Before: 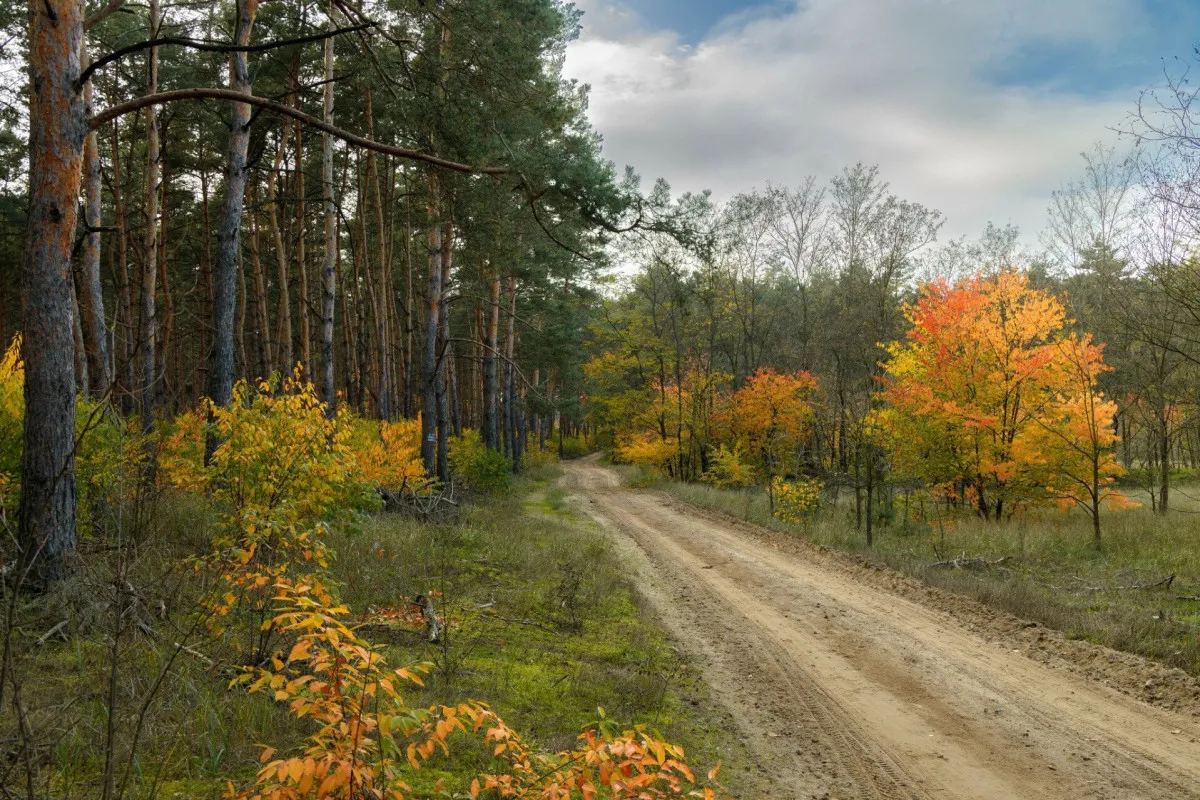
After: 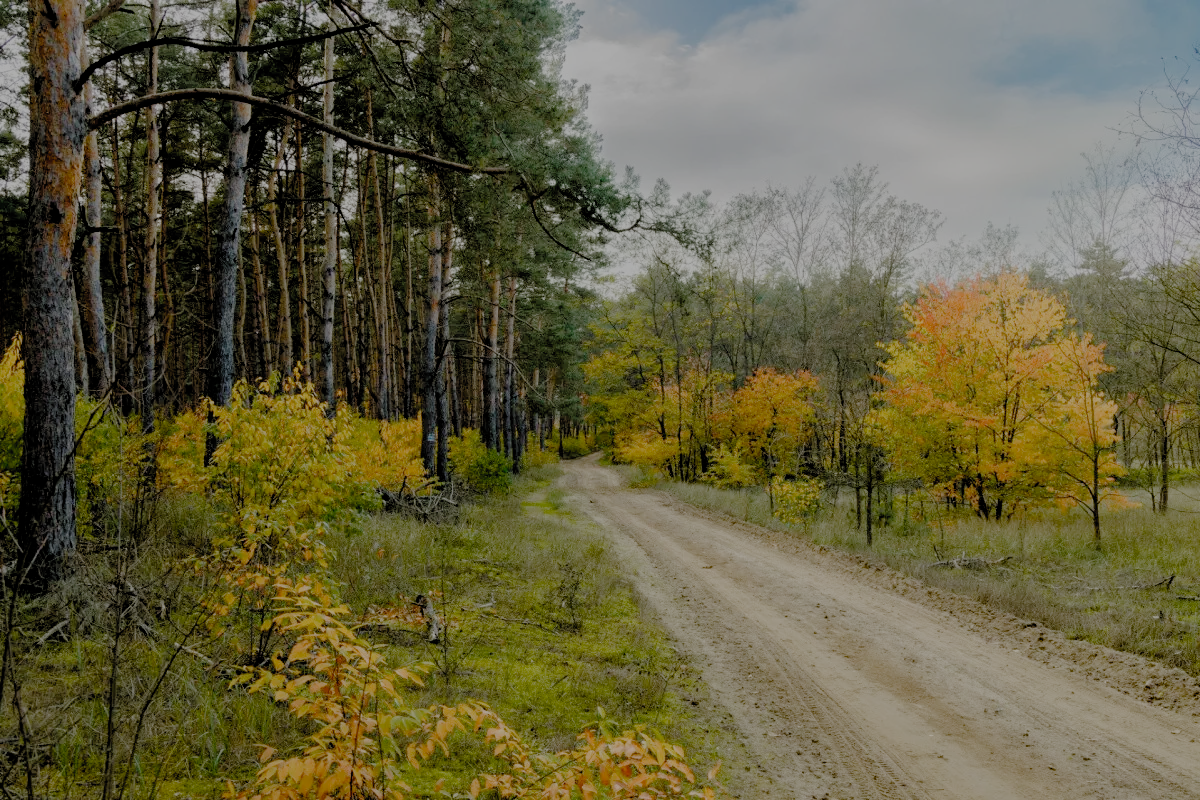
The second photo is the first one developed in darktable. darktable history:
filmic rgb: black relative exposure -4.41 EV, white relative exposure 6.62 EV, threshold 2.98 EV, hardness 1.94, contrast 0.514, add noise in highlights 0.001, preserve chrominance no, color science v3 (2019), use custom middle-gray values true, contrast in highlights soft, enable highlight reconstruction true
